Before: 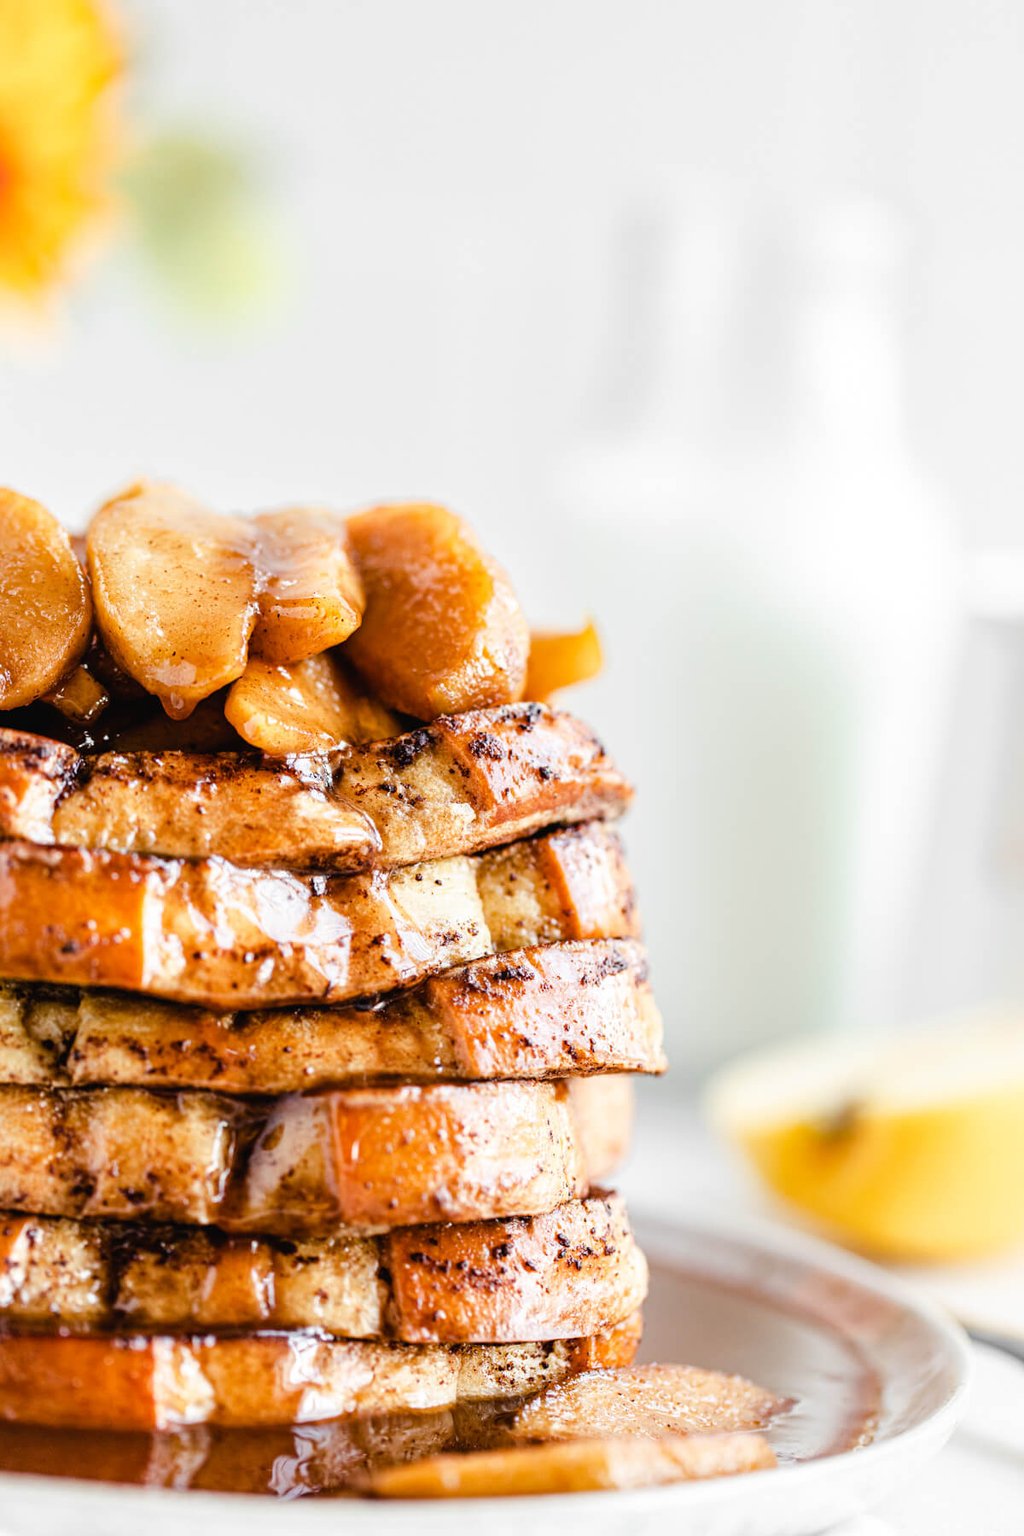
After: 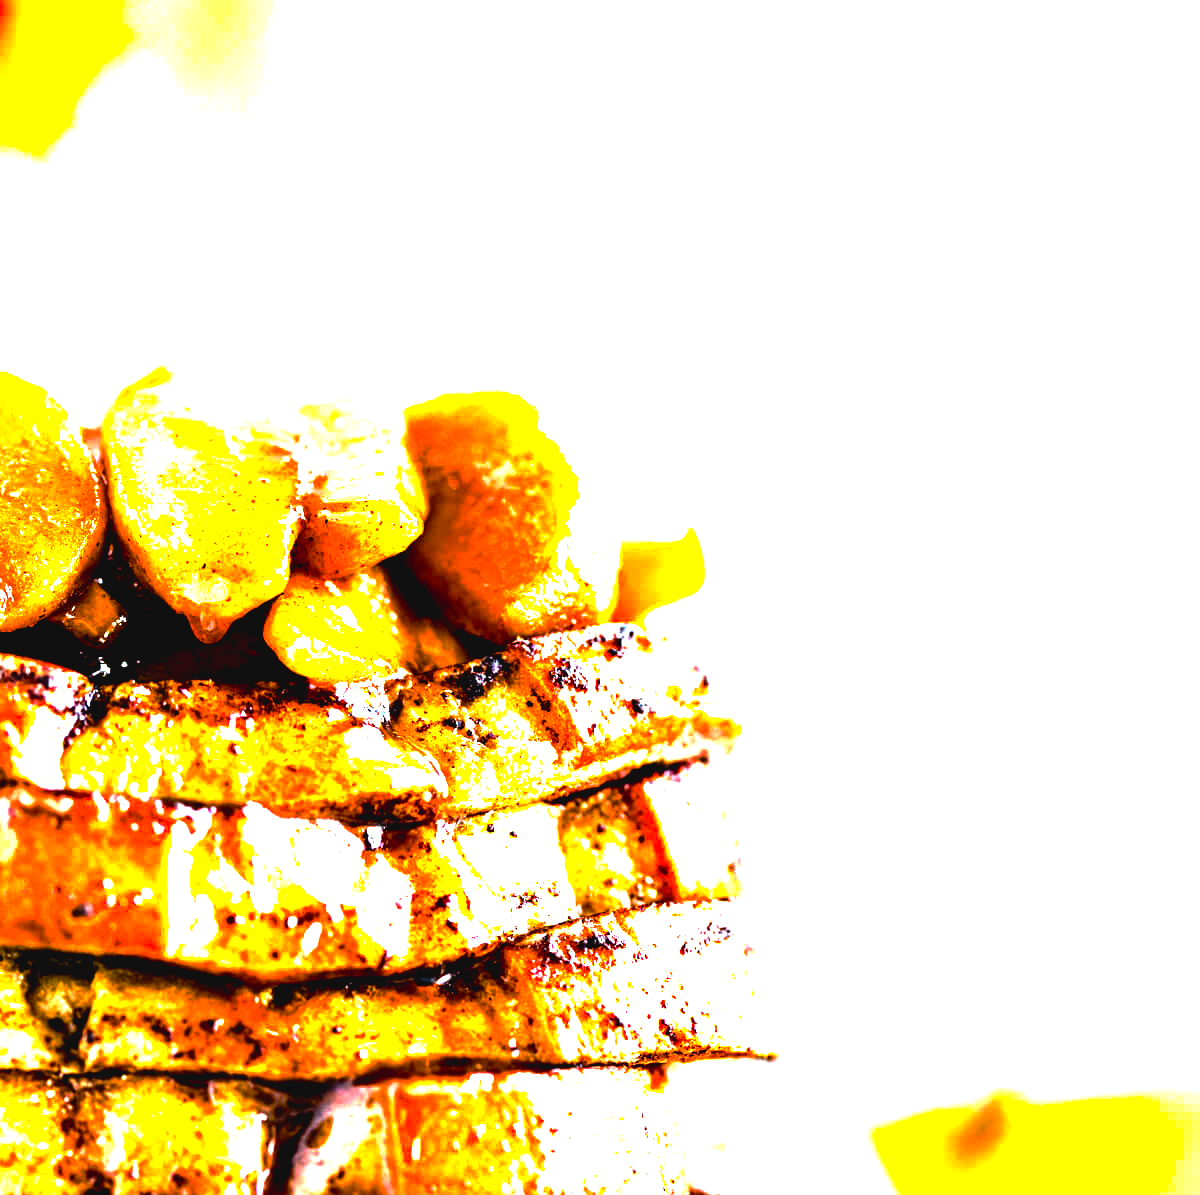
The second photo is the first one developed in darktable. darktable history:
exposure: black level correction 0.001, exposure 1.86 EV, compensate highlight preservation false
contrast equalizer: y [[0.6 ×6], [0.55 ×6], [0 ×6], [0 ×6], [0 ×6]]
color correction: highlights a* -4.67, highlights b* 5.03, saturation 0.942
crop: top 11.153%, bottom 22.415%
color balance rgb: highlights gain › chroma 1.555%, highlights gain › hue 311.2°, global offset › luminance 0.76%, perceptual saturation grading › global saturation 31.141%, global vibrance 20%
base curve: curves: ch0 [(0, 0) (0.595, 0.418) (1, 1)], preserve colors none
